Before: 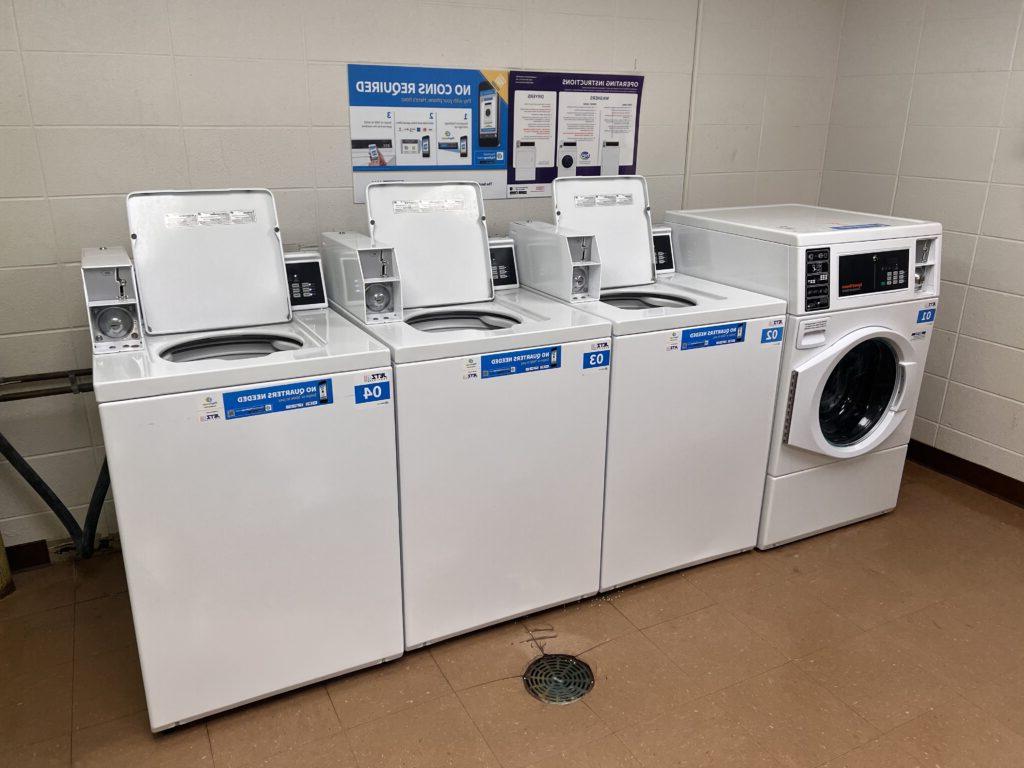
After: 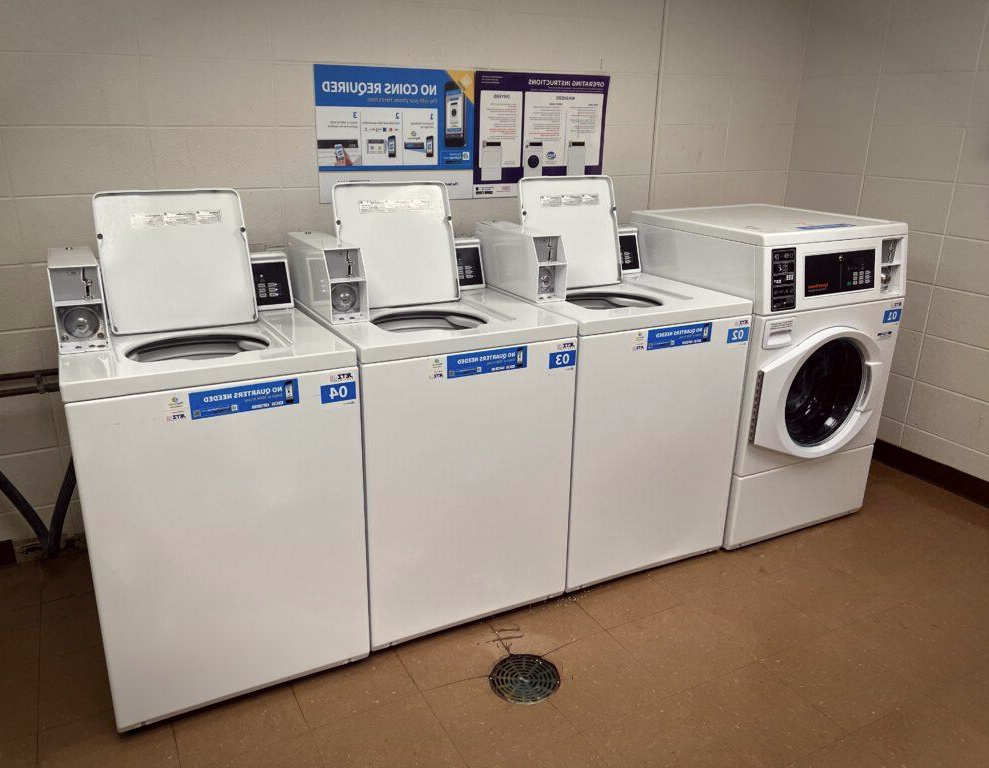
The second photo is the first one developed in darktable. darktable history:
crop and rotate: left 3.344%
color correction: highlights a* -1.08, highlights b* 4.47, shadows a* 3.64
vignetting: fall-off start 79.22%, saturation 0.049, width/height ratio 1.326, unbound false
